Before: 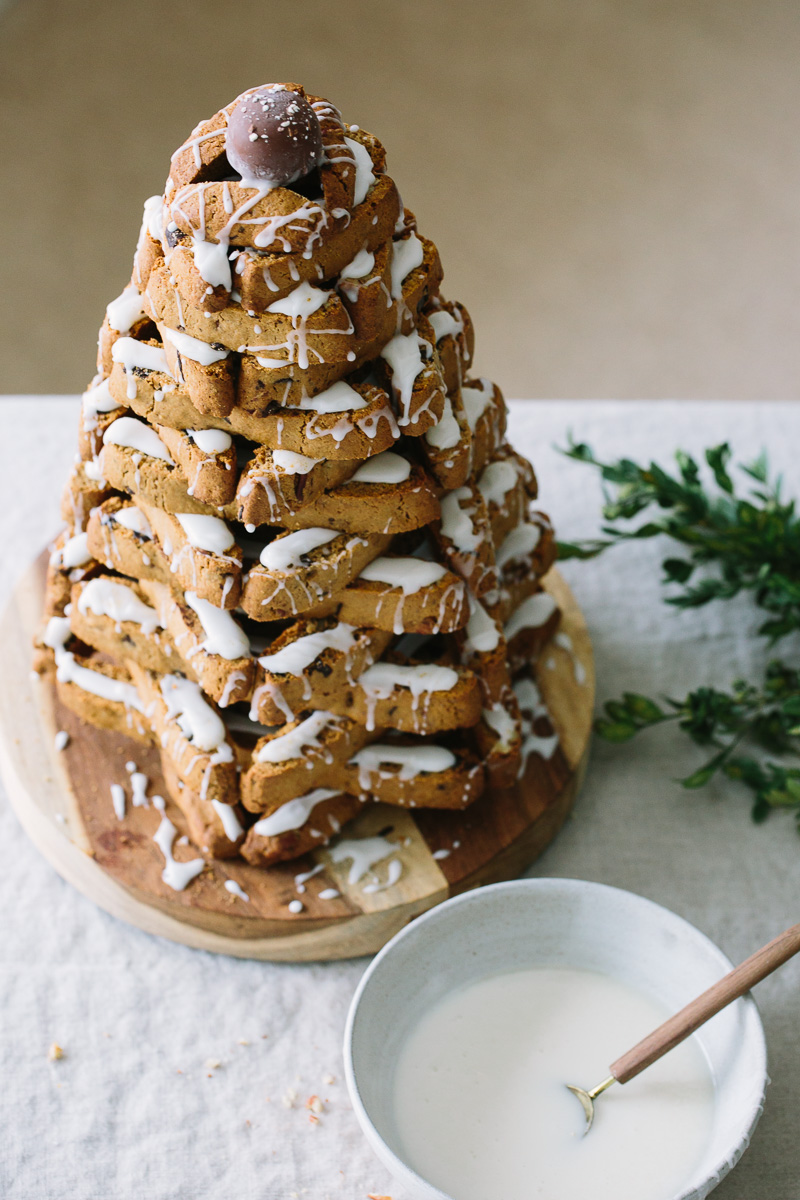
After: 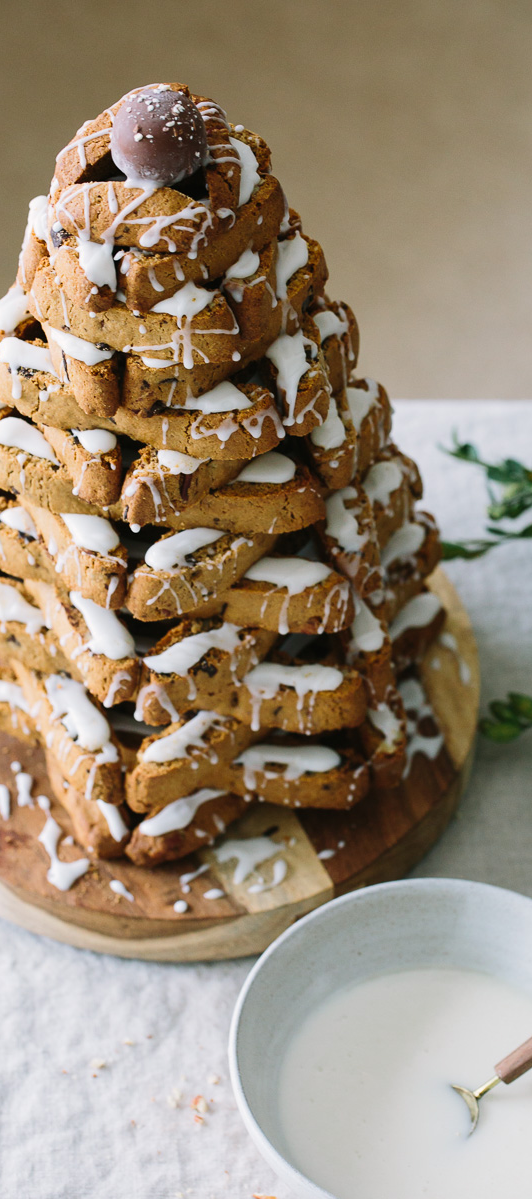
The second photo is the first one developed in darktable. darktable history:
crop and rotate: left 14.407%, right 18.978%
